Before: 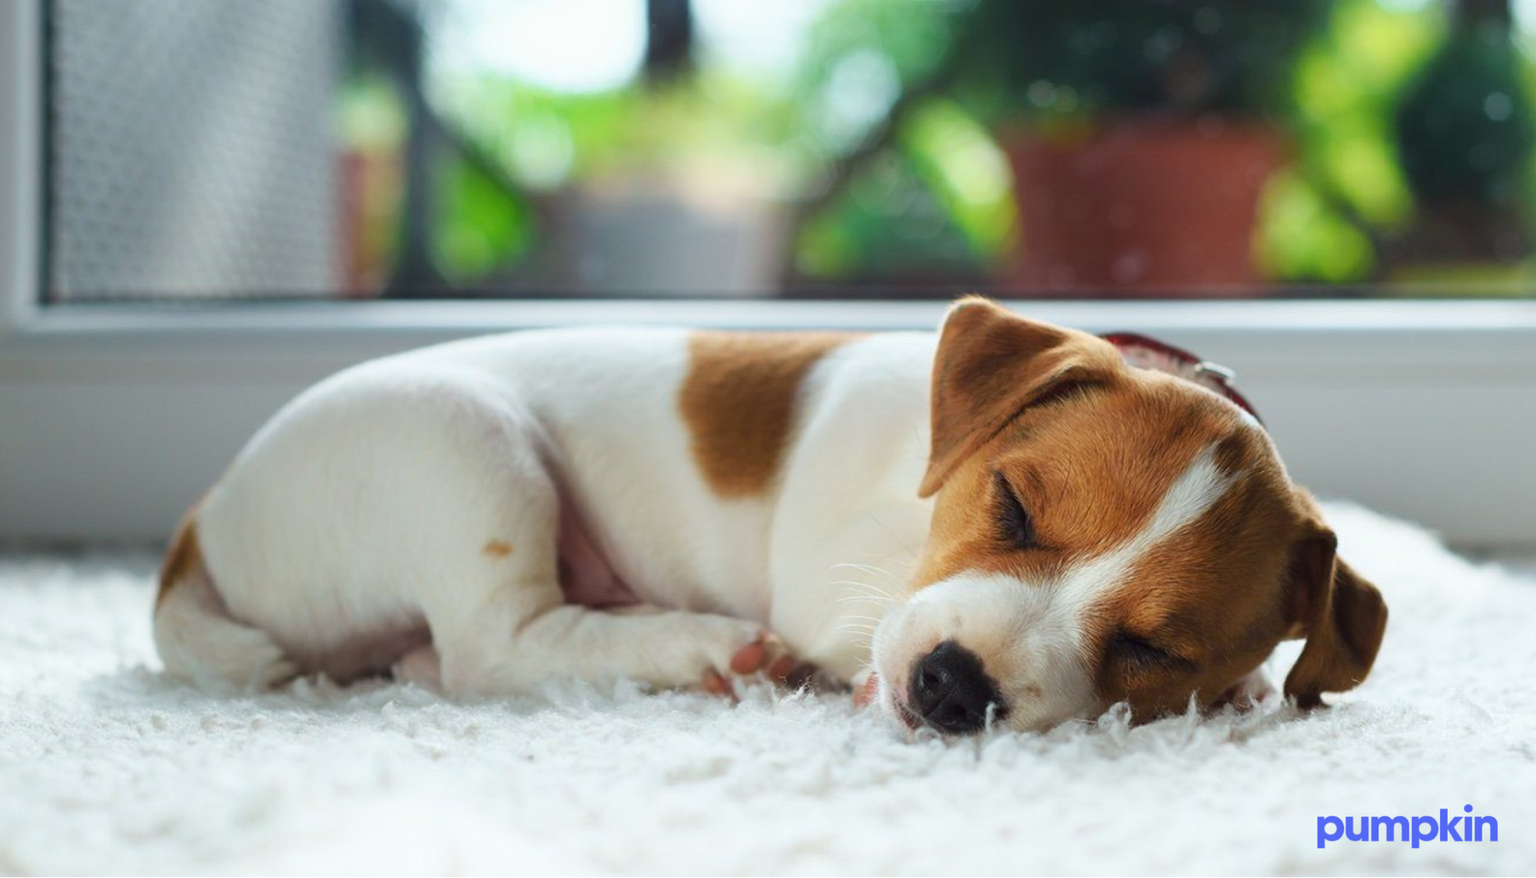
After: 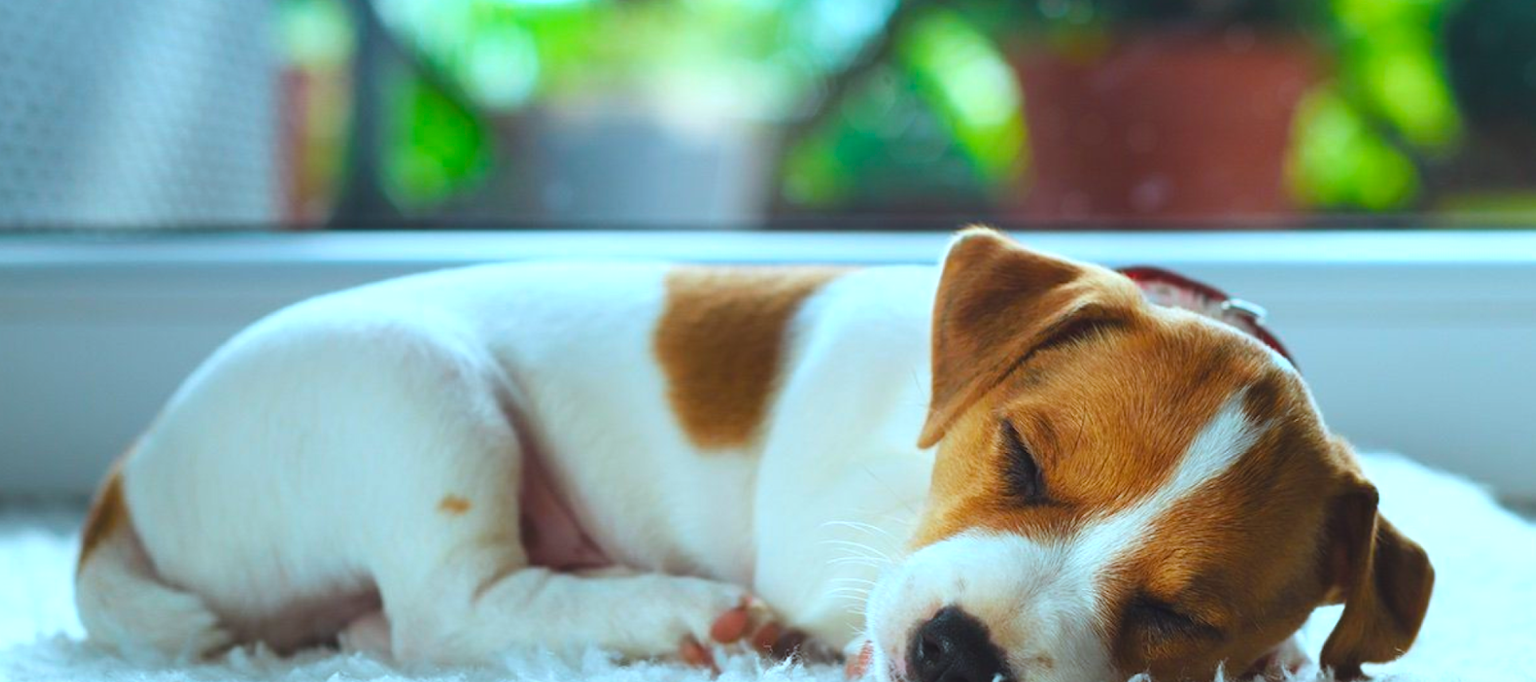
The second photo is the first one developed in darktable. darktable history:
color correction: highlights a* -10.27, highlights b* -10.32
crop: left 5.562%, top 10.354%, right 3.599%, bottom 19.061%
color balance rgb: highlights gain › luminance 17.176%, highlights gain › chroma 2.923%, highlights gain › hue 256.79°, global offset › luminance 0.735%, white fulcrum 0.068 EV, perceptual saturation grading › global saturation 29.572%, global vibrance 9.312%
